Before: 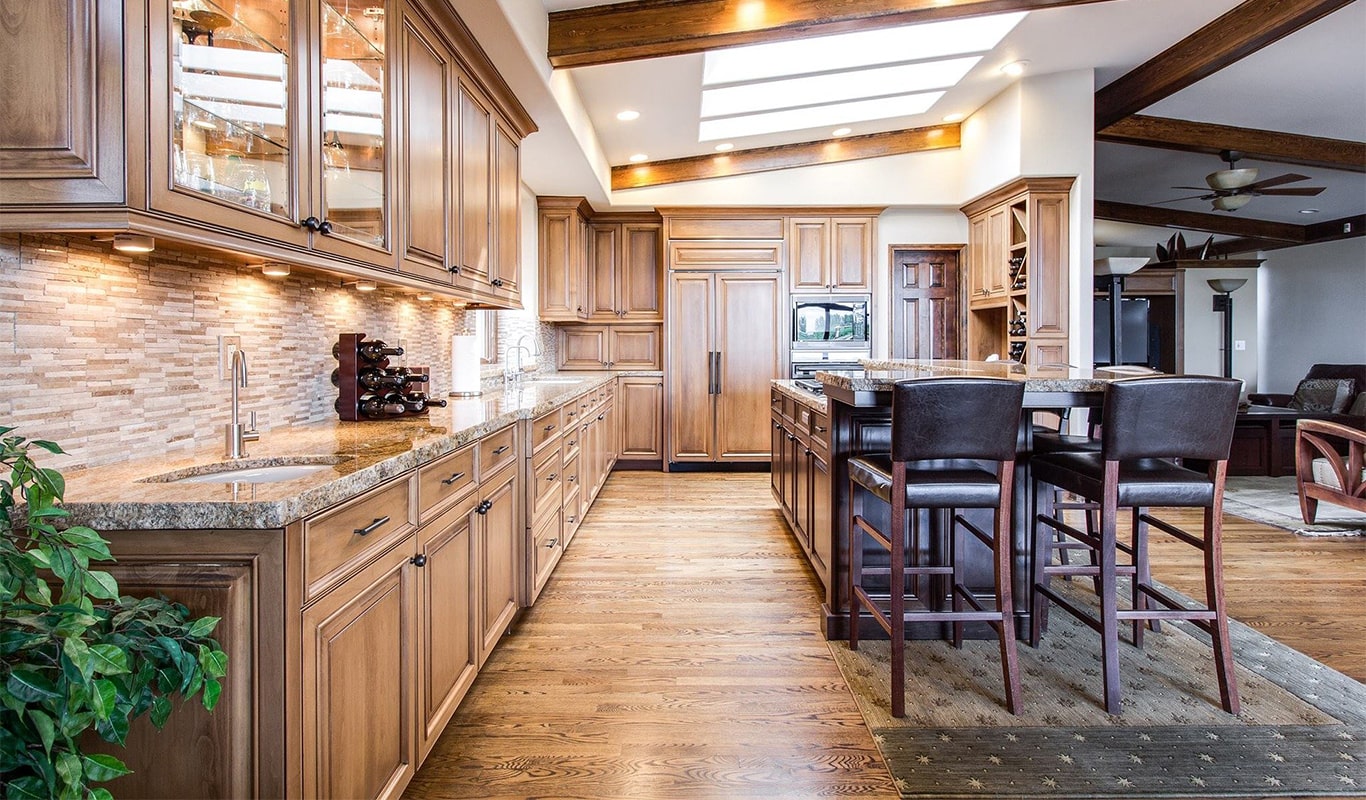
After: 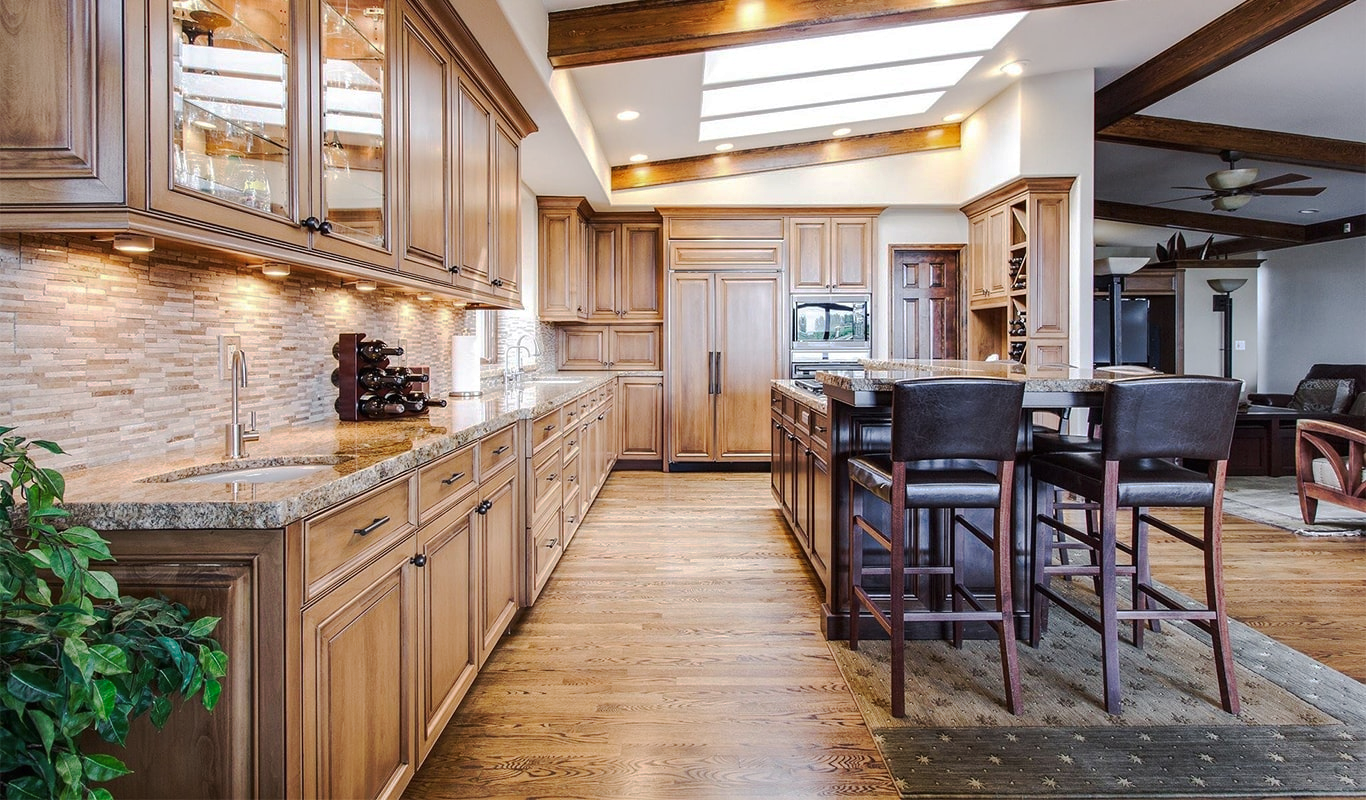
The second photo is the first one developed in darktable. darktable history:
tone curve: curves: ch0 [(0, 0) (0.003, 0.01) (0.011, 0.014) (0.025, 0.029) (0.044, 0.051) (0.069, 0.072) (0.1, 0.097) (0.136, 0.123) (0.177, 0.16) (0.224, 0.2) (0.277, 0.248) (0.335, 0.305) (0.399, 0.37) (0.468, 0.454) (0.543, 0.534) (0.623, 0.609) (0.709, 0.681) (0.801, 0.752) (0.898, 0.841) (1, 1)], preserve colors none
